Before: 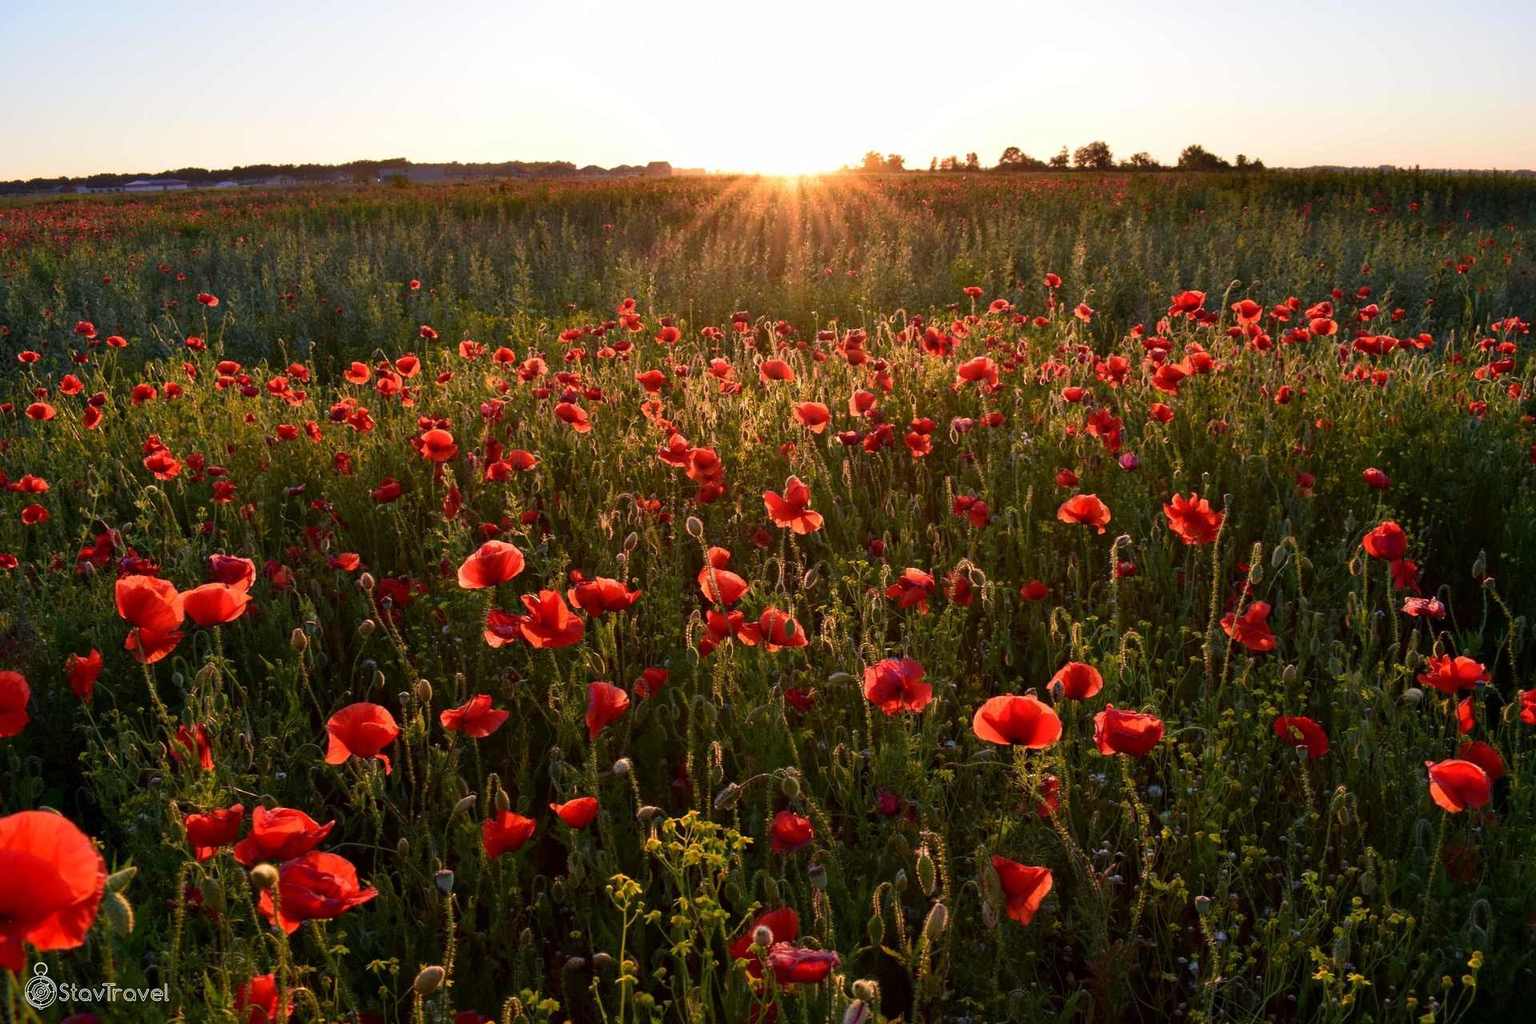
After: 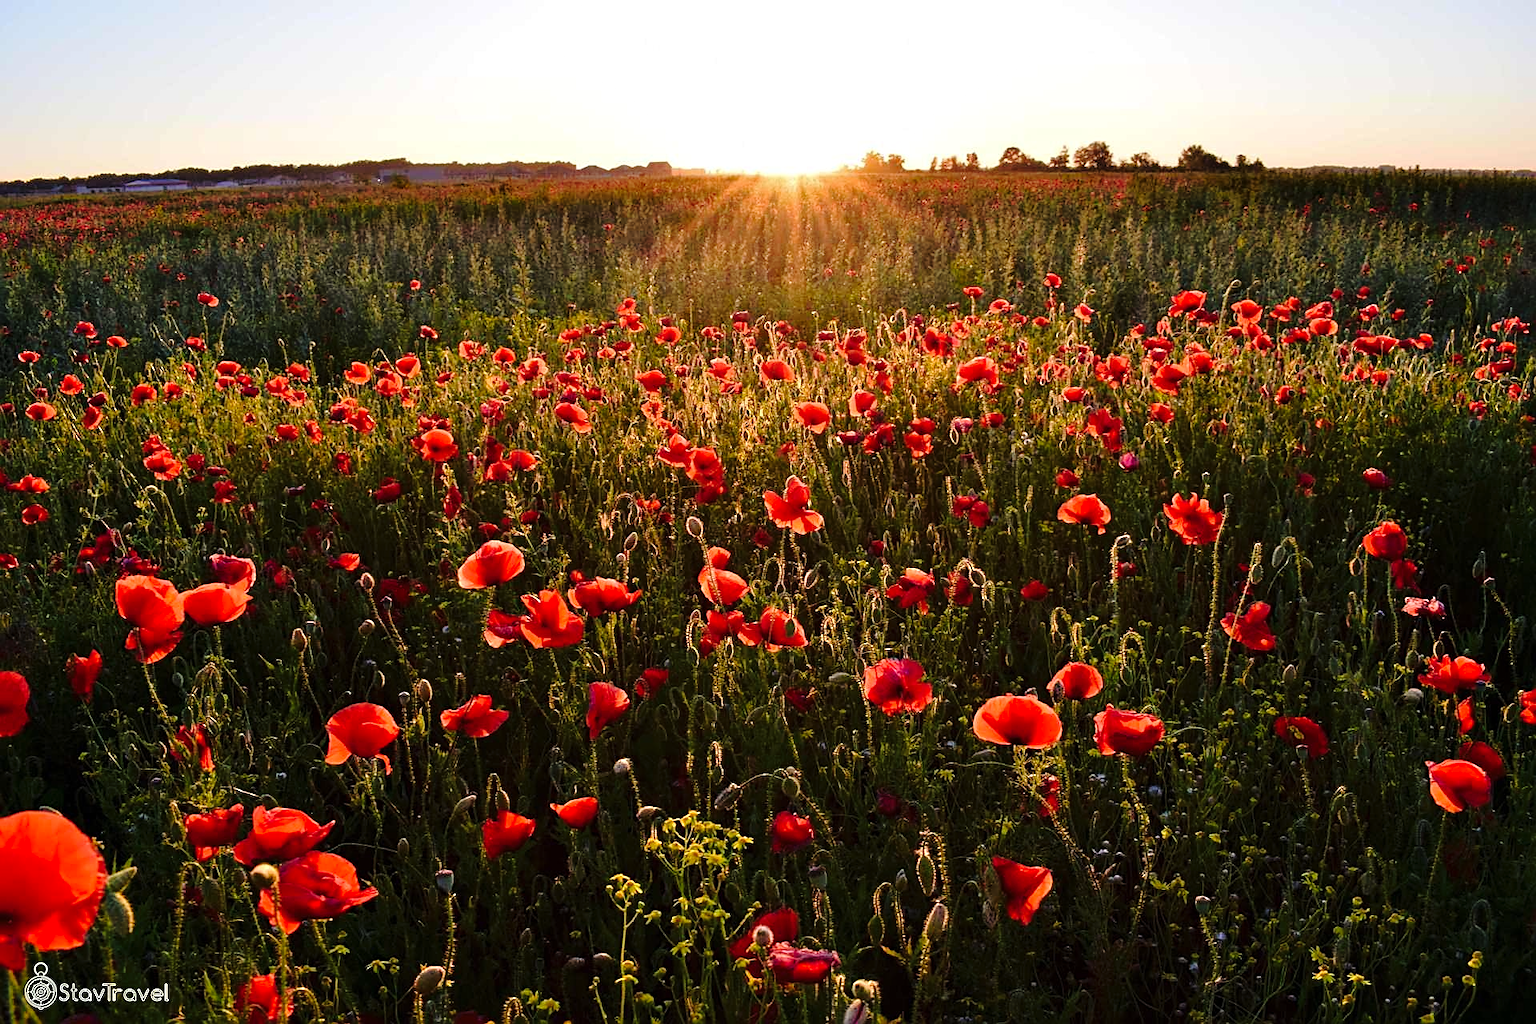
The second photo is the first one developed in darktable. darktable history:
tone curve: curves: ch0 [(0, 0) (0.003, 0.002) (0.011, 0.009) (0.025, 0.02) (0.044, 0.034) (0.069, 0.046) (0.1, 0.062) (0.136, 0.083) (0.177, 0.119) (0.224, 0.162) (0.277, 0.216) (0.335, 0.282) (0.399, 0.365) (0.468, 0.457) (0.543, 0.541) (0.623, 0.624) (0.709, 0.713) (0.801, 0.797) (0.898, 0.889) (1, 1)], preserve colors none
tone equalizer: -8 EV 0.001 EV, -7 EV -0.004 EV, -6 EV 0.009 EV, -5 EV 0.032 EV, -4 EV 0.276 EV, -3 EV 0.644 EV, -2 EV 0.584 EV, -1 EV 0.187 EV, +0 EV 0.024 EV
sharpen: on, module defaults
